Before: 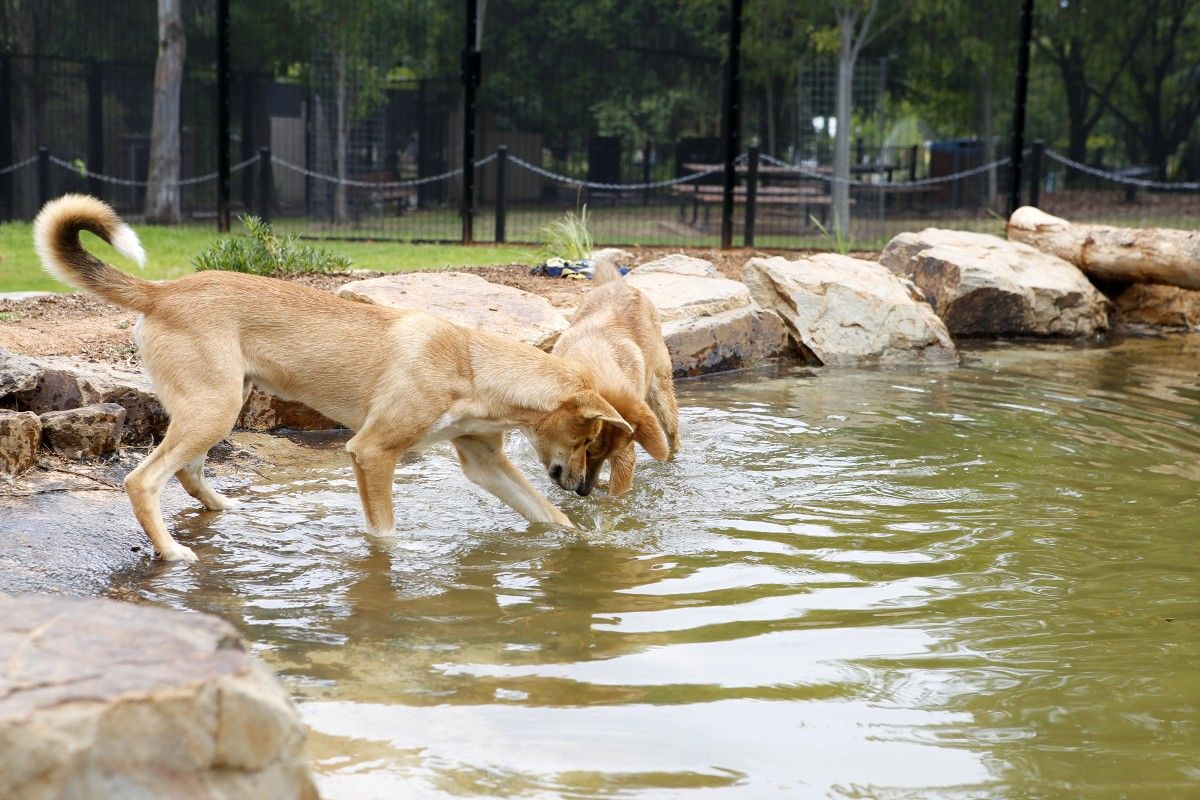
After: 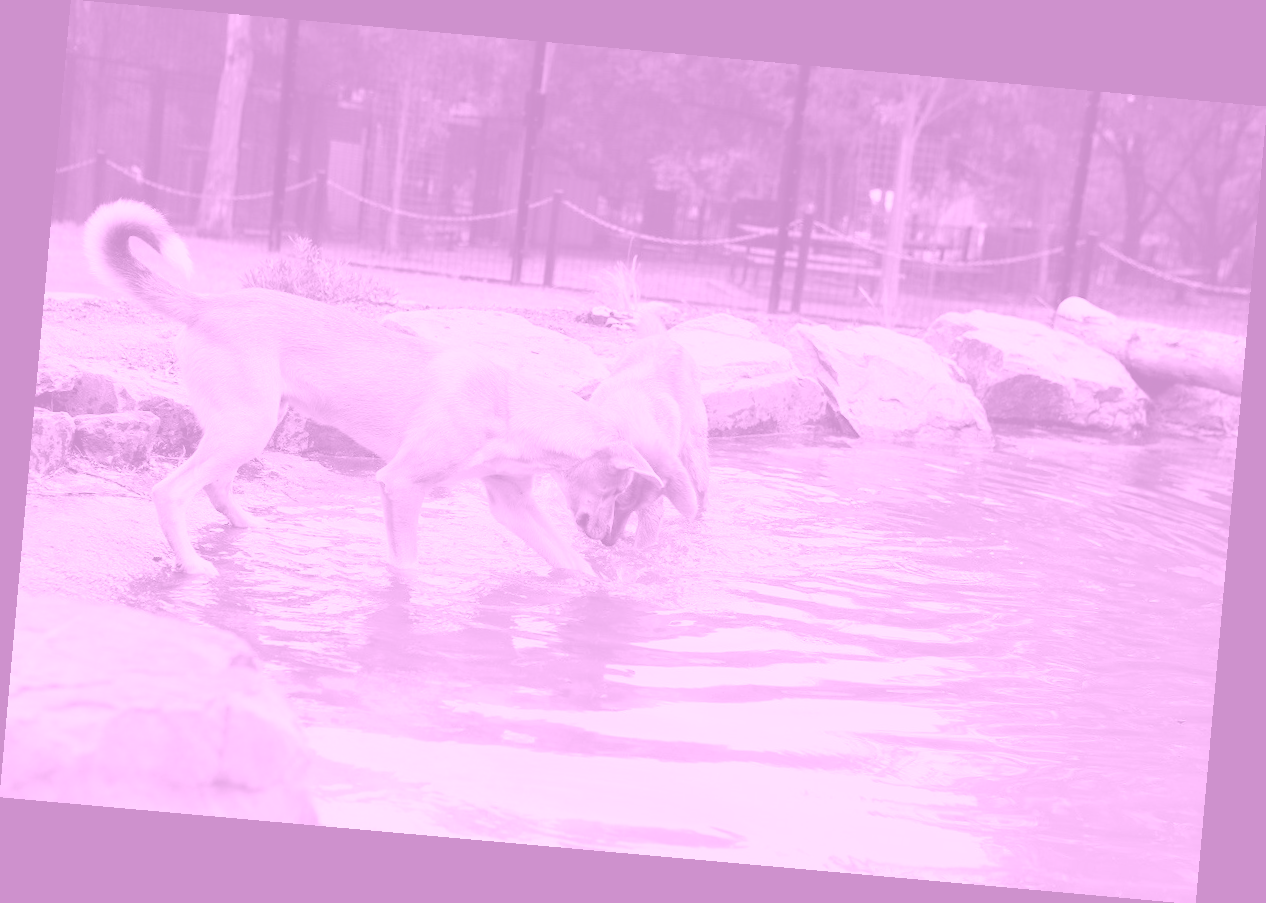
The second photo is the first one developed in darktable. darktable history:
colorize: hue 331.2°, saturation 69%, source mix 30.28%, lightness 69.02%, version 1
color contrast: blue-yellow contrast 0.7
rotate and perspective: rotation 5.12°, automatic cropping off
